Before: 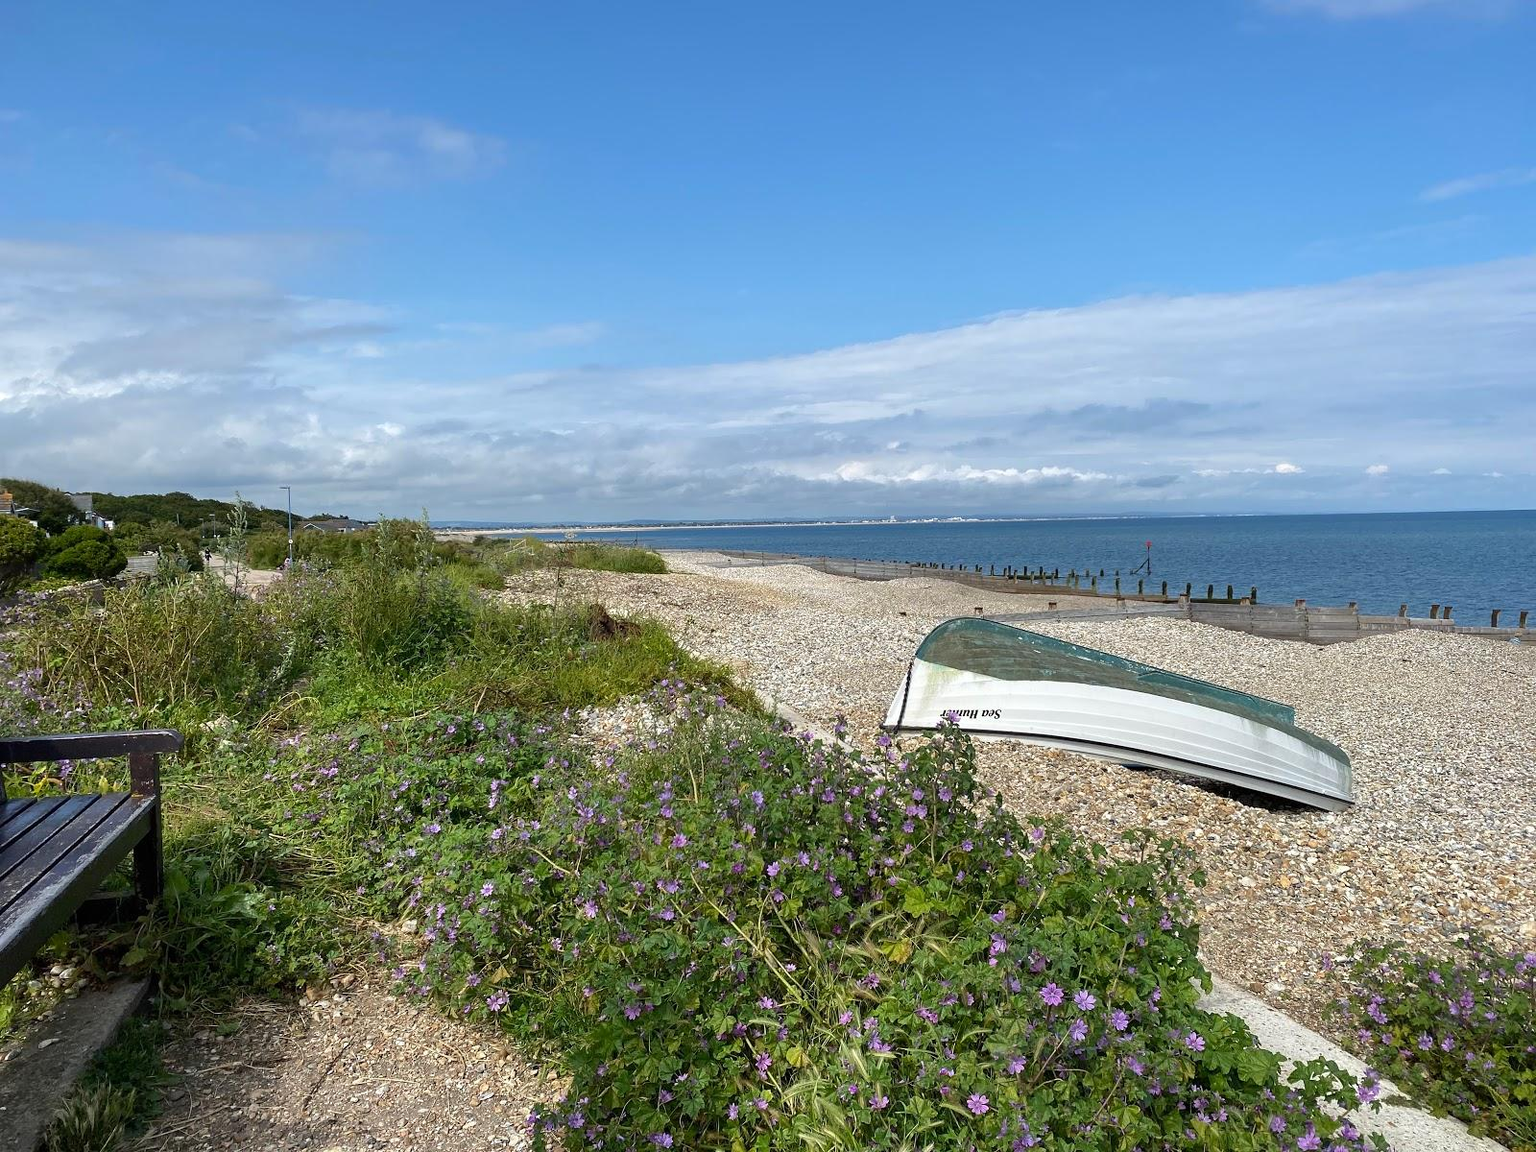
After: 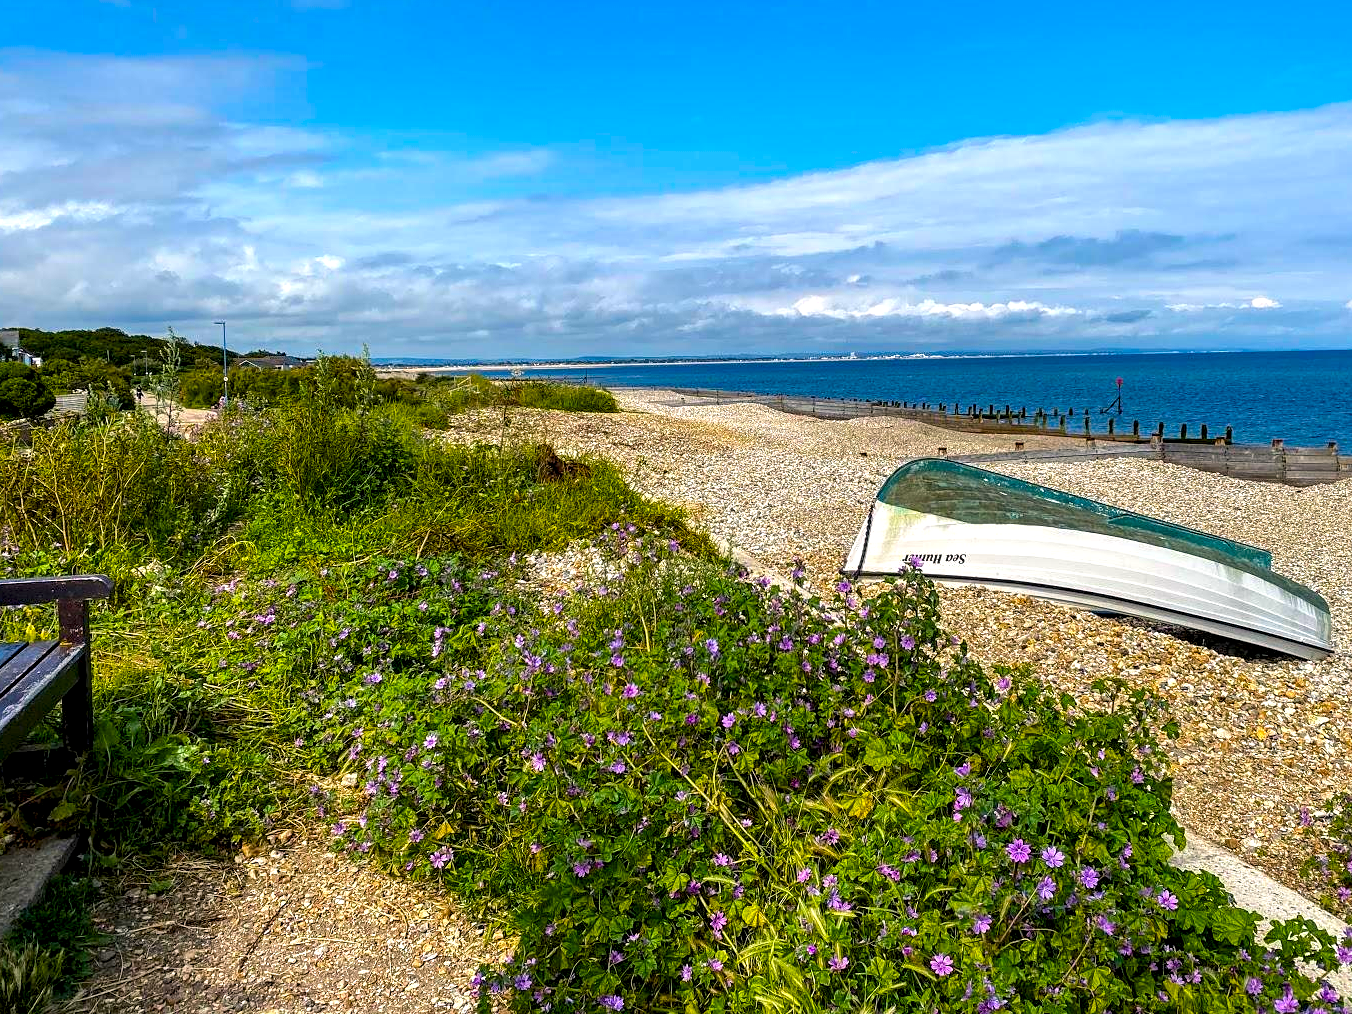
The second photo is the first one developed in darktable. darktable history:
crop and rotate: left 4.831%, top 15.431%, right 10.65%
color balance rgb: highlights gain › chroma 1.572%, highlights gain › hue 56.95°, perceptual saturation grading › global saturation 37.208%, global vibrance 50.026%
sharpen: amount 0.215
local contrast: highlights 60%, shadows 59%, detail 160%
